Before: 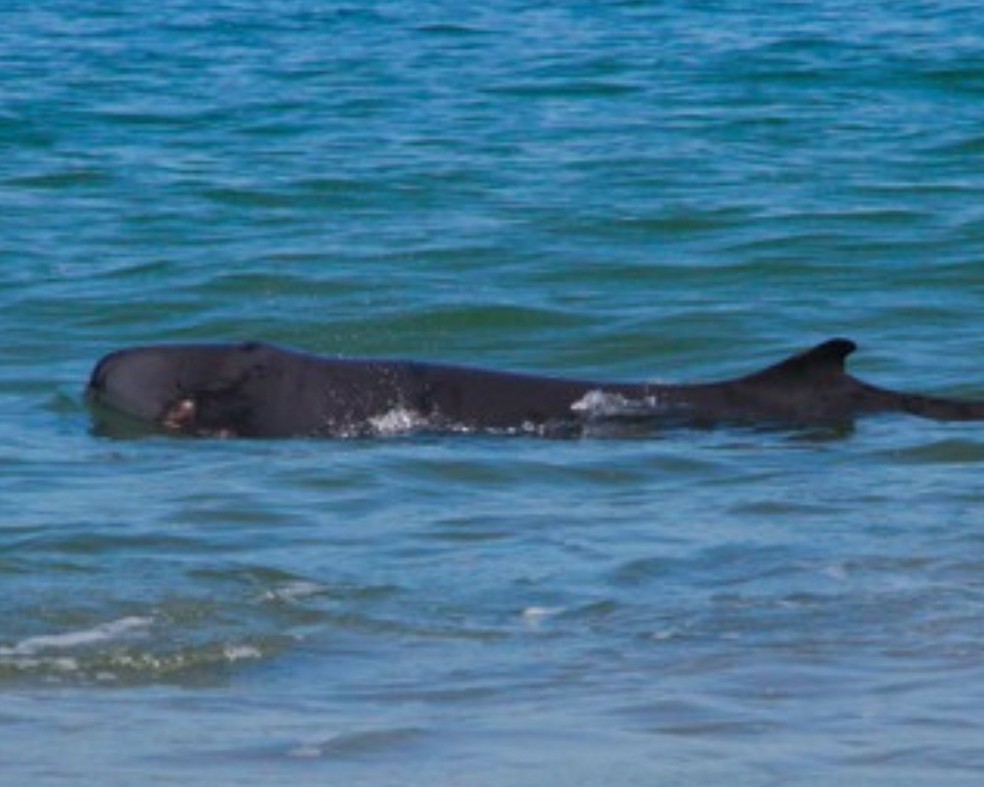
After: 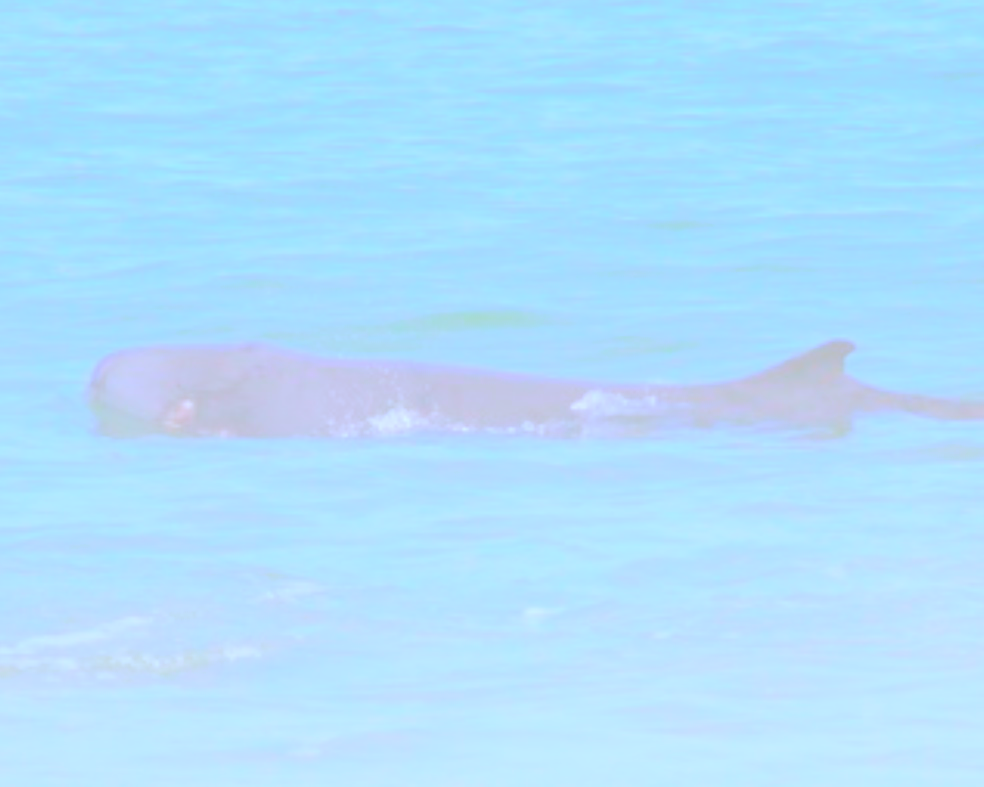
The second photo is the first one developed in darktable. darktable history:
bloom: size 70%, threshold 25%, strength 70%
white balance: red 0.871, blue 1.249
